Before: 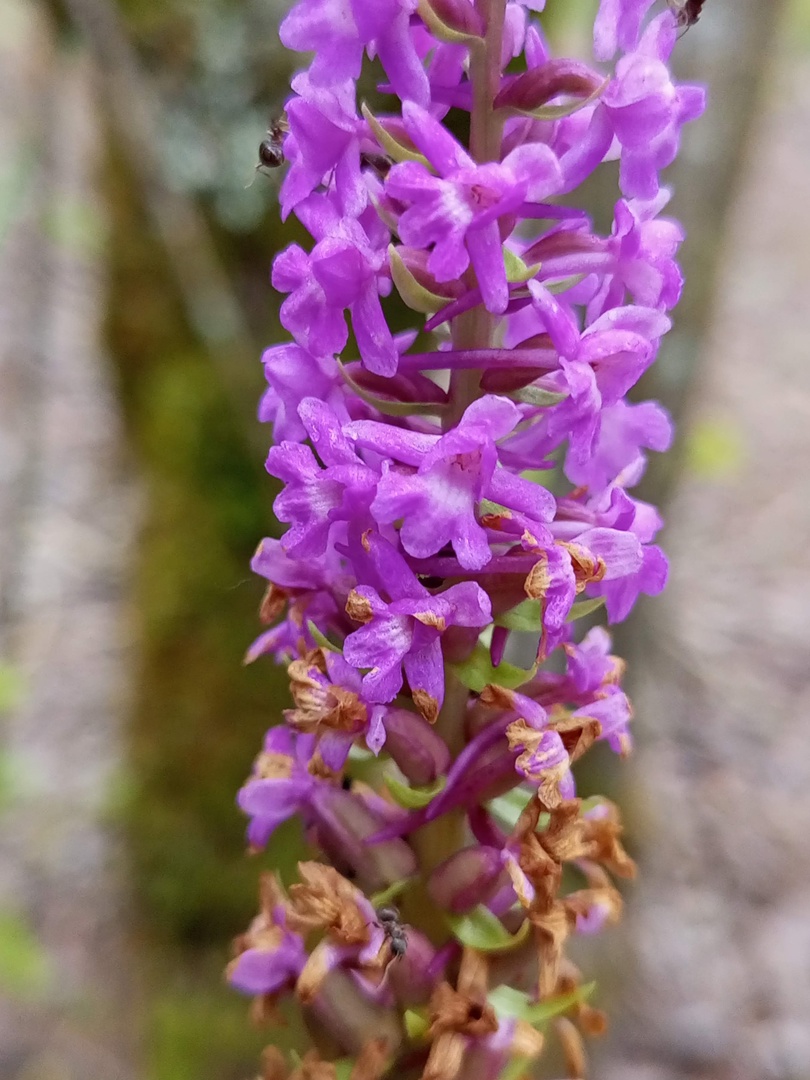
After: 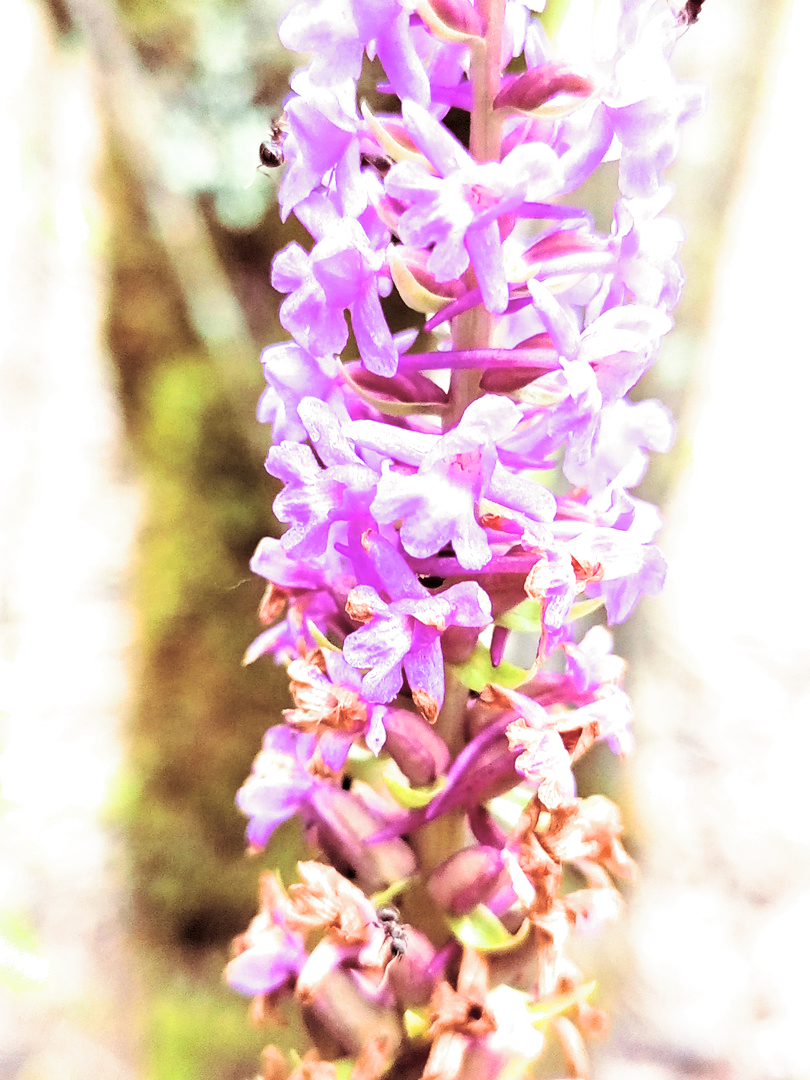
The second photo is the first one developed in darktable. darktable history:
exposure: black level correction 0, exposure 1.9 EV, compensate highlight preservation false
tone equalizer: on, module defaults
filmic rgb: black relative exposure -5.42 EV, white relative exposure 2.85 EV, dynamic range scaling -37.73%, hardness 4, contrast 1.605, highlights saturation mix -0.93%
split-toning: on, module defaults
